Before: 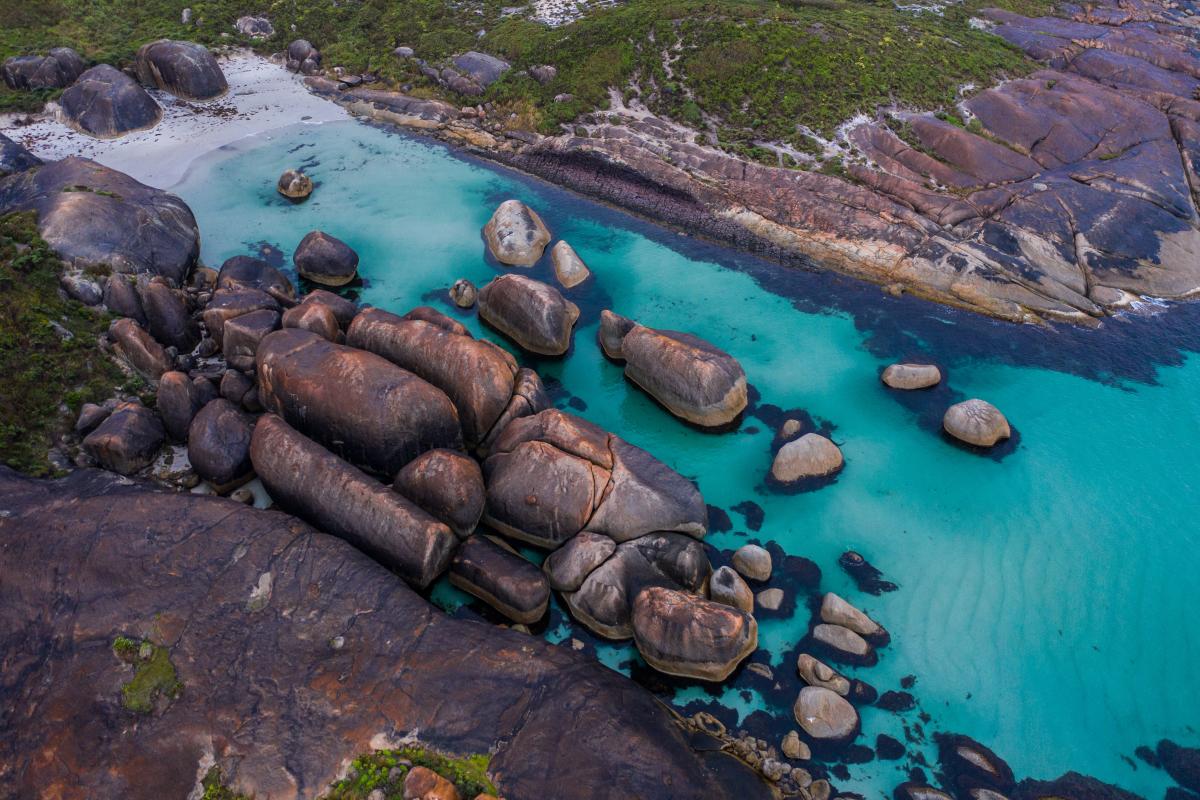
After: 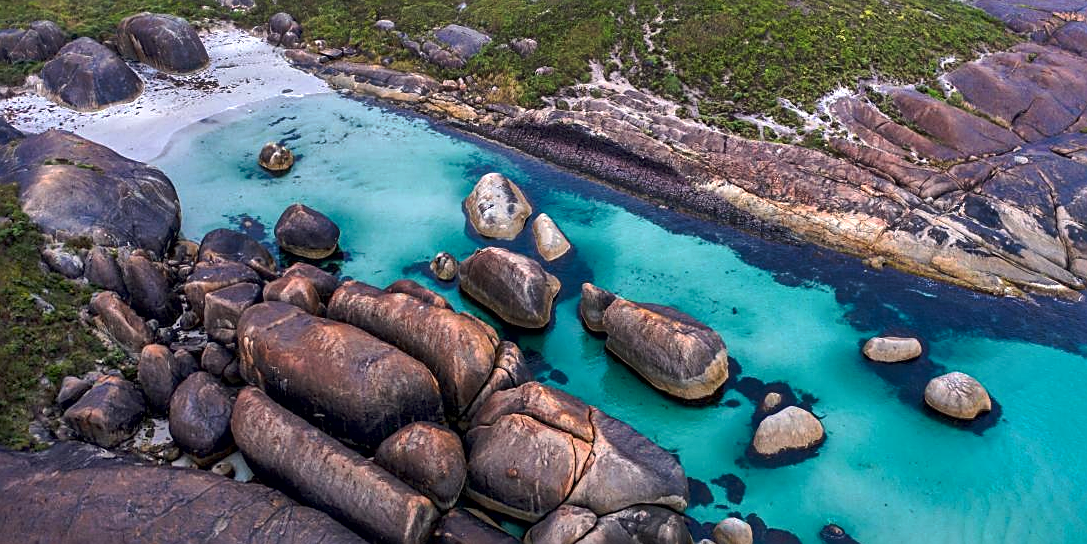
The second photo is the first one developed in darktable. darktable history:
crop: left 1.601%, top 3.449%, right 7.769%, bottom 28.439%
sharpen: on, module defaults
exposure: exposure 0.608 EV, compensate exposure bias true, compensate highlight preservation false
shadows and highlights: on, module defaults
local contrast: mode bilateral grid, contrast 24, coarseness 48, detail 151%, midtone range 0.2
tone curve: curves: ch0 [(0, 0) (0.003, 0.002) (0.011, 0.009) (0.025, 0.021) (0.044, 0.037) (0.069, 0.058) (0.1, 0.084) (0.136, 0.114) (0.177, 0.149) (0.224, 0.188) (0.277, 0.232) (0.335, 0.281) (0.399, 0.341) (0.468, 0.416) (0.543, 0.496) (0.623, 0.574) (0.709, 0.659) (0.801, 0.754) (0.898, 0.876) (1, 1)], preserve colors none
color correction: highlights b* 3.03
